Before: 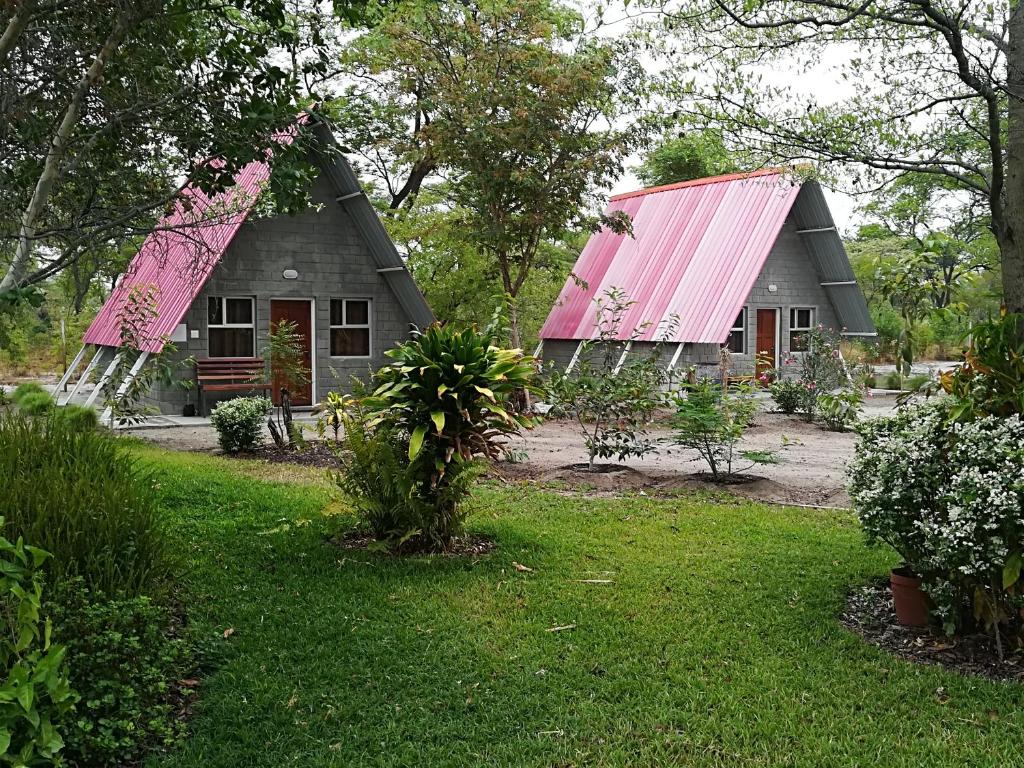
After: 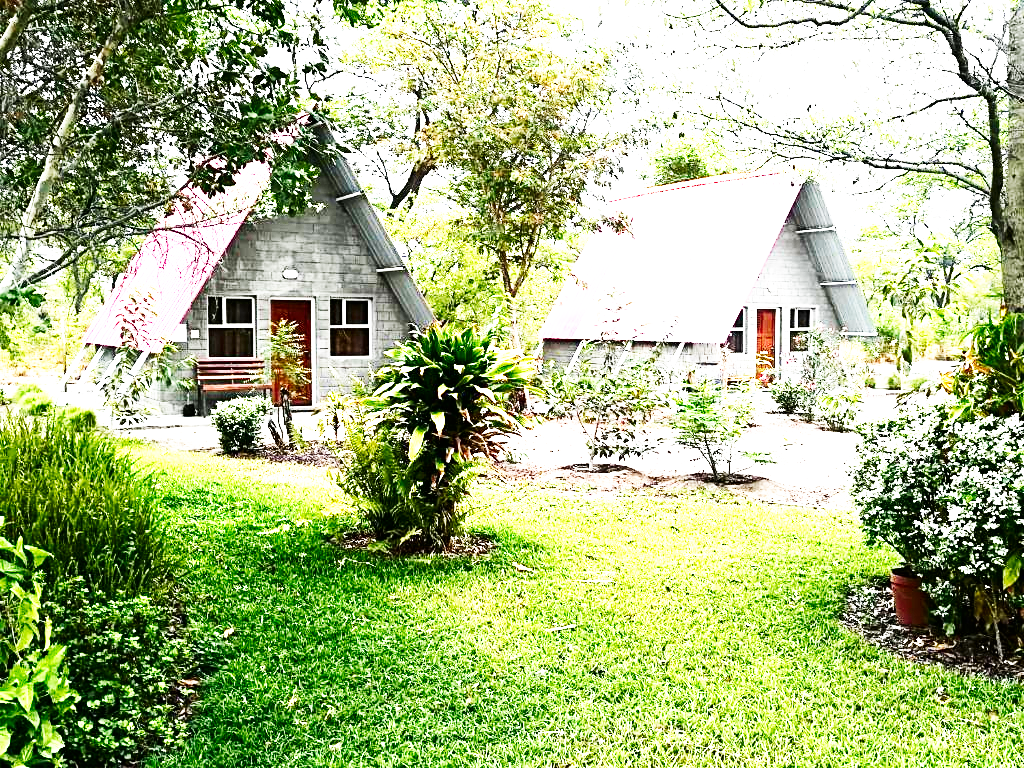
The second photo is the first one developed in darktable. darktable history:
tone equalizer: -8 EV -0.75 EV, -7 EV -0.7 EV, -6 EV -0.6 EV, -5 EV -0.4 EV, -3 EV 0.4 EV, -2 EV 0.6 EV, -1 EV 0.7 EV, +0 EV 0.75 EV, edges refinement/feathering 500, mask exposure compensation -1.57 EV, preserve details no
exposure: black level correction 0, exposure 1.5 EV, compensate exposure bias true, compensate highlight preservation false
contrast brightness saturation: contrast 0.07, brightness -0.13, saturation 0.06
base curve: curves: ch0 [(0, 0) (0.007, 0.004) (0.027, 0.03) (0.046, 0.07) (0.207, 0.54) (0.442, 0.872) (0.673, 0.972) (1, 1)], preserve colors none
